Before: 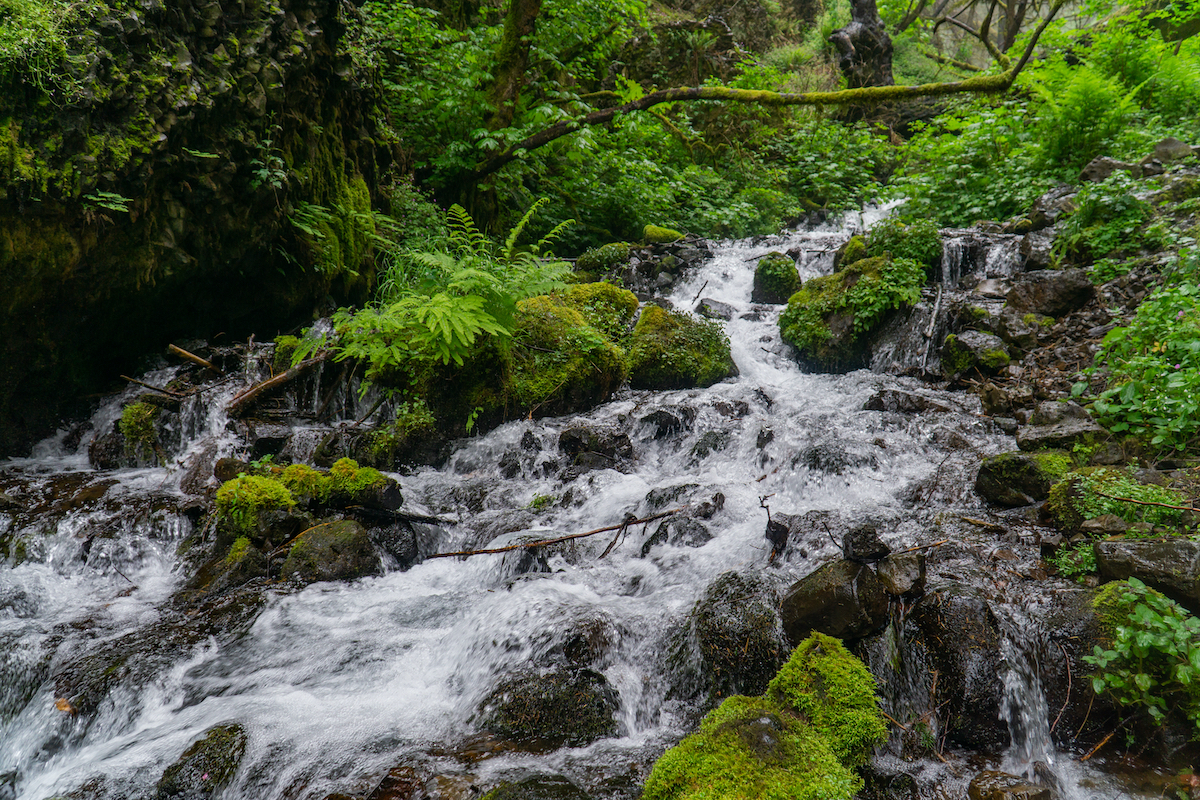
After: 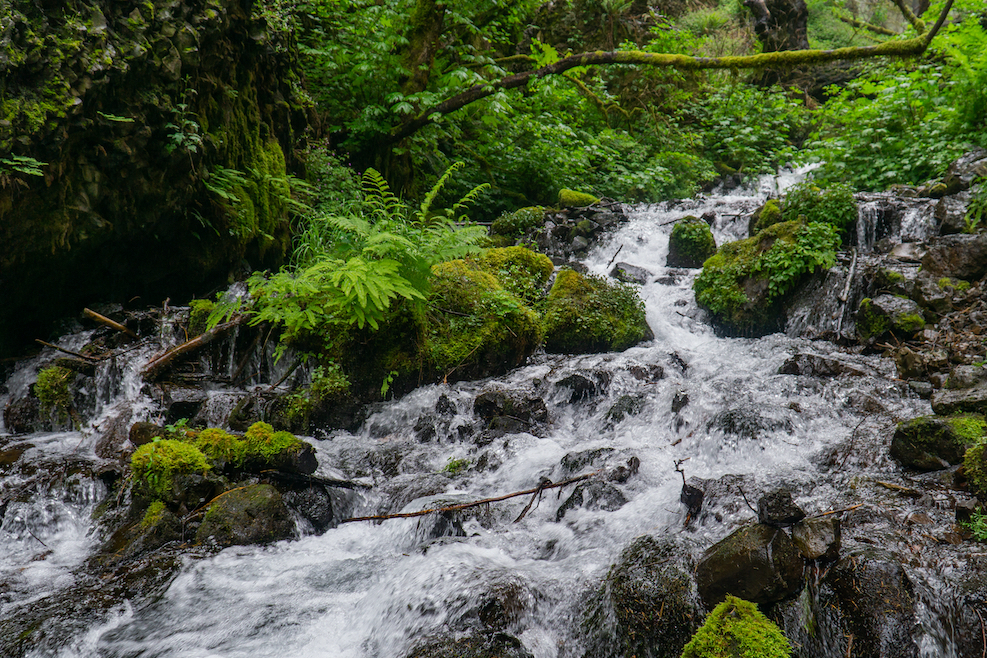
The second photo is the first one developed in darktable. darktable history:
crop and rotate: left 7.149%, top 4.552%, right 10.589%, bottom 13.167%
